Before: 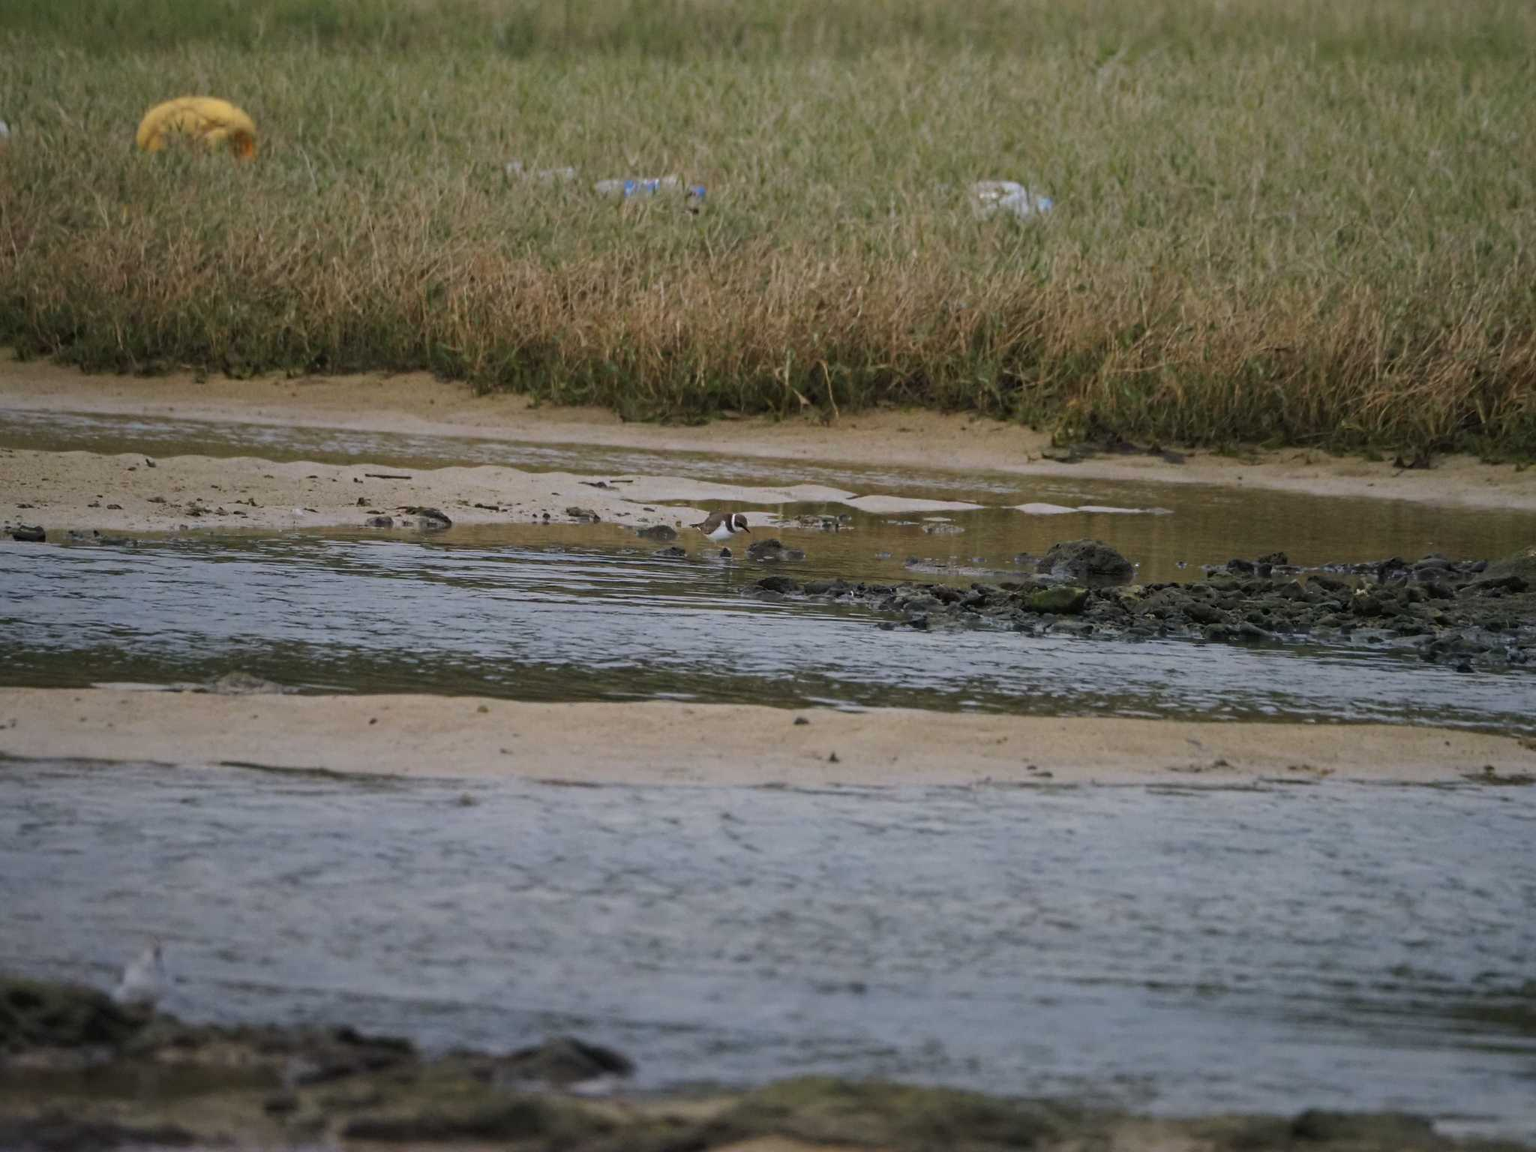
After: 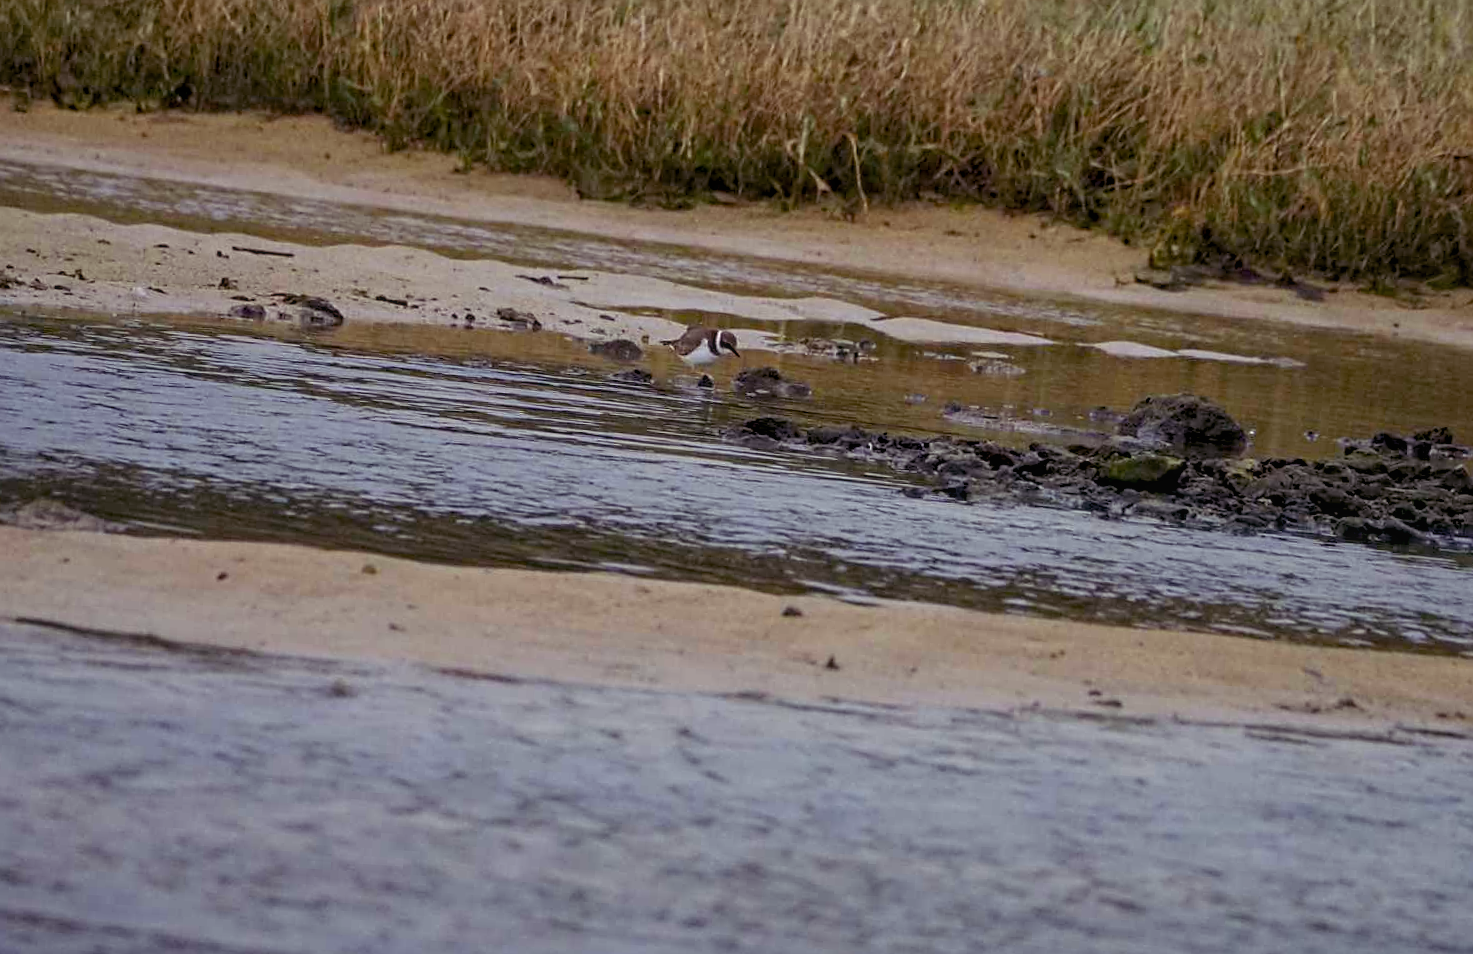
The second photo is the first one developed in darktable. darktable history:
exposure: black level correction 0.01, exposure 0.016 EV, compensate highlight preservation false
crop and rotate: angle -3.6°, left 9.866%, top 20.729%, right 12.31%, bottom 12.077%
sharpen: on, module defaults
color balance rgb: shadows lift › luminance 0.661%, shadows lift › chroma 6.883%, shadows lift › hue 299.59°, power › hue 209.76°, perceptual saturation grading › global saturation 30.86%
local contrast: on, module defaults
contrast brightness saturation: contrast -0.105, saturation -0.092
